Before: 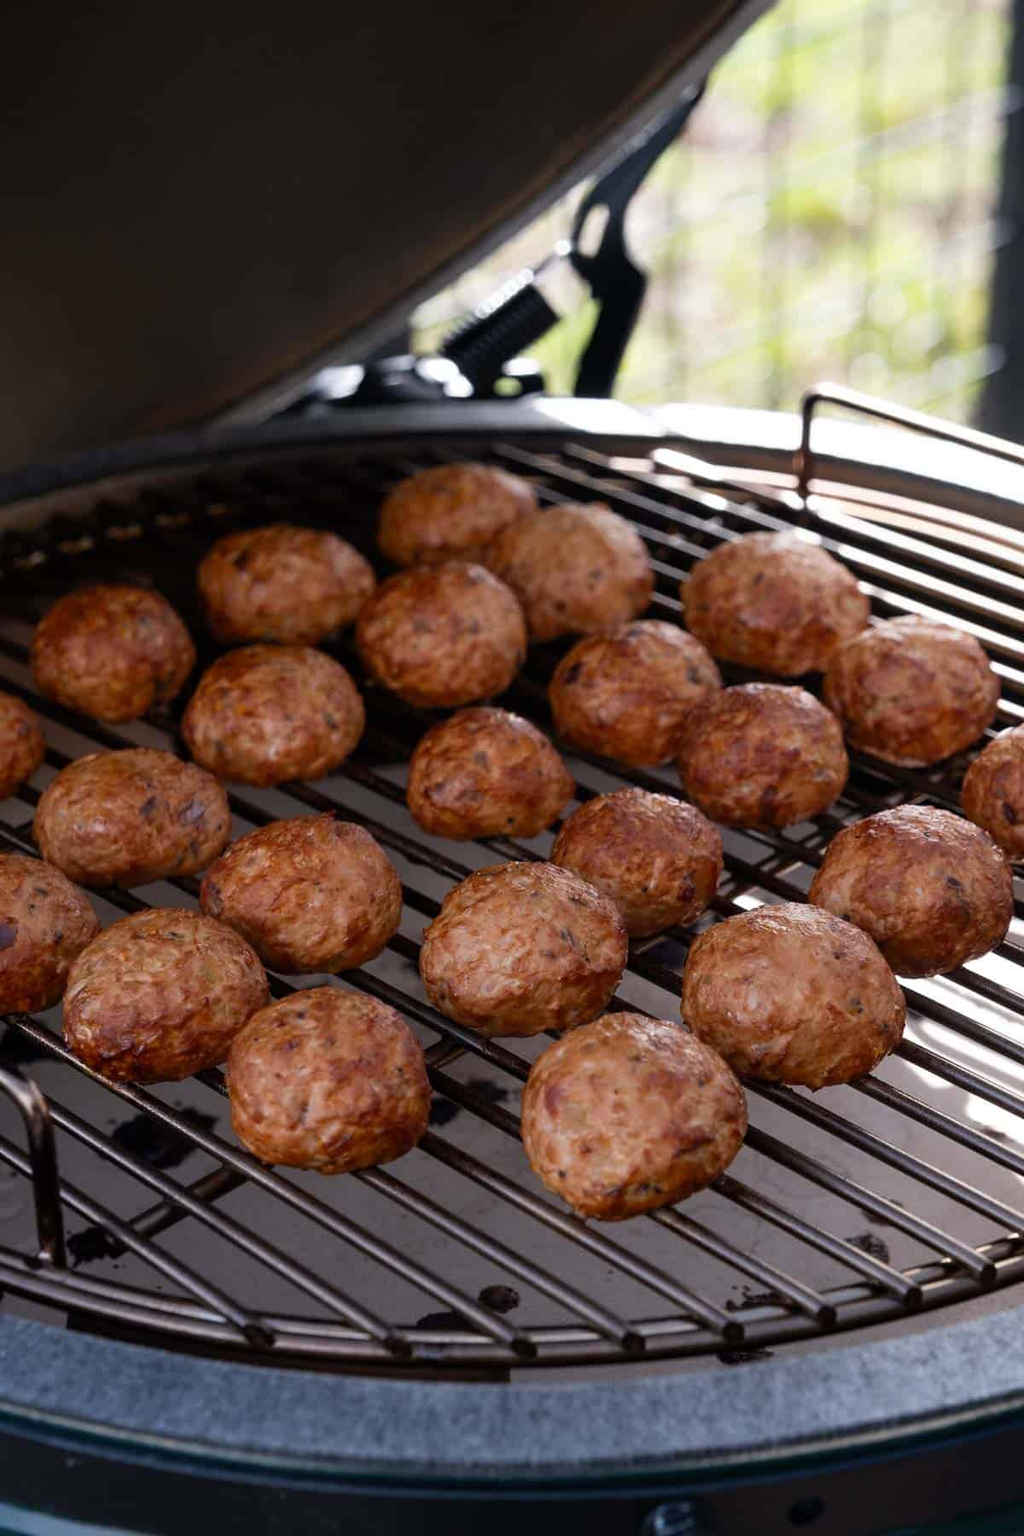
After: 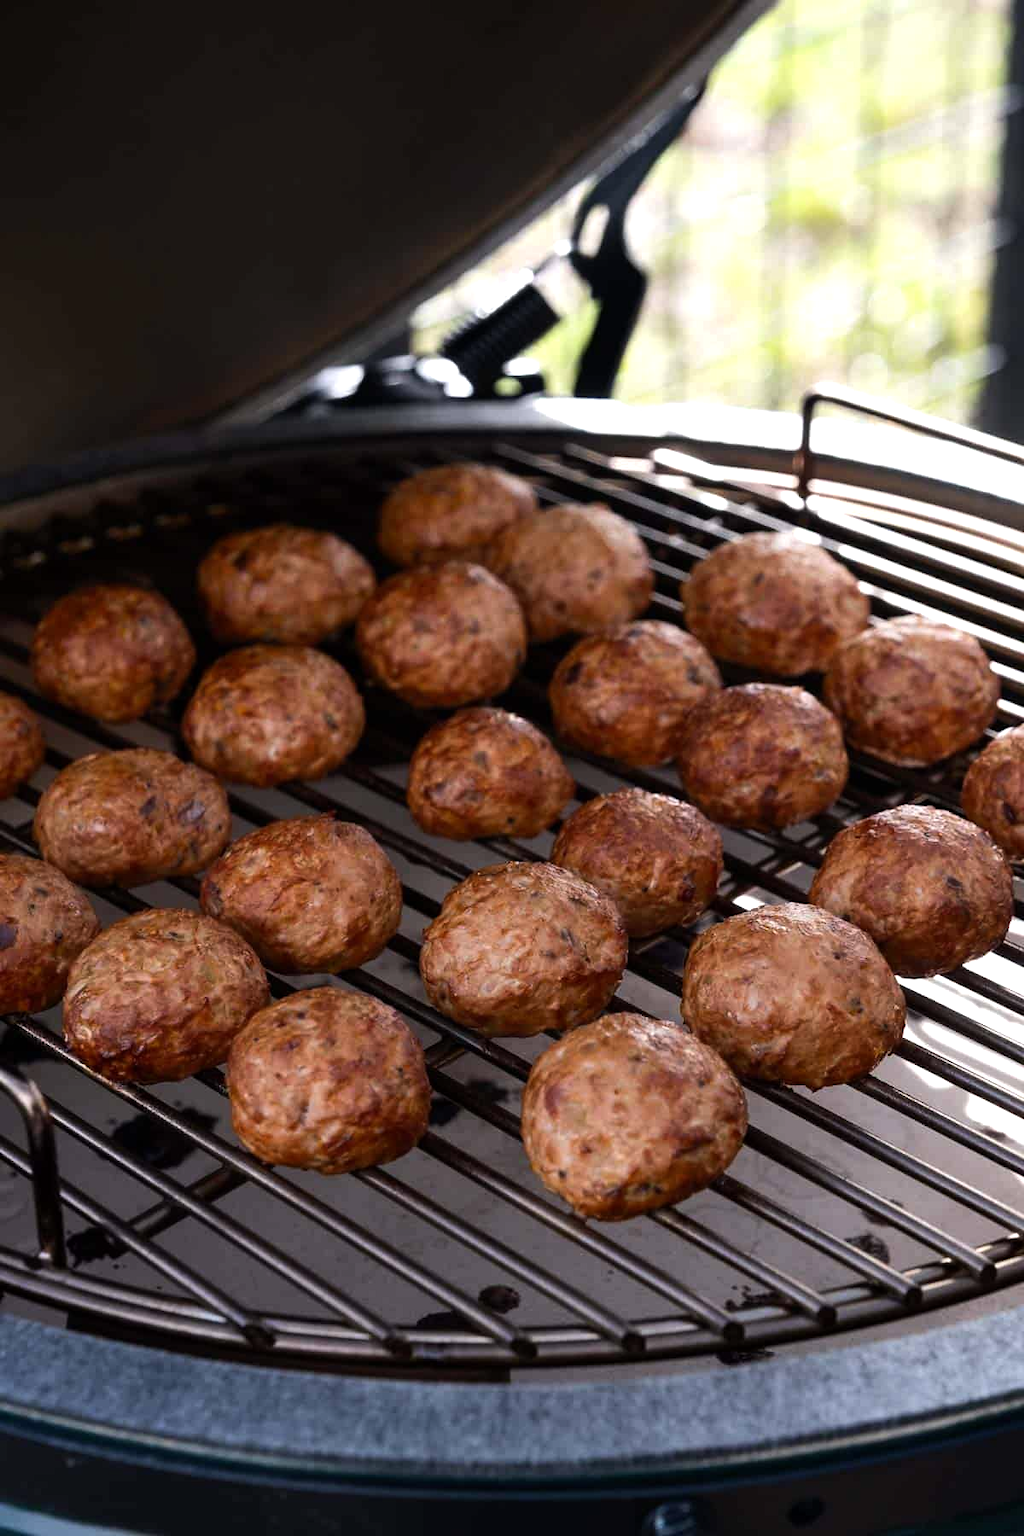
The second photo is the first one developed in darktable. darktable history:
tone equalizer: -8 EV -0.392 EV, -7 EV -0.36 EV, -6 EV -0.322 EV, -5 EV -0.227 EV, -3 EV 0.203 EV, -2 EV 0.319 EV, -1 EV 0.392 EV, +0 EV 0.431 EV, edges refinement/feathering 500, mask exposure compensation -1.57 EV, preserve details no
